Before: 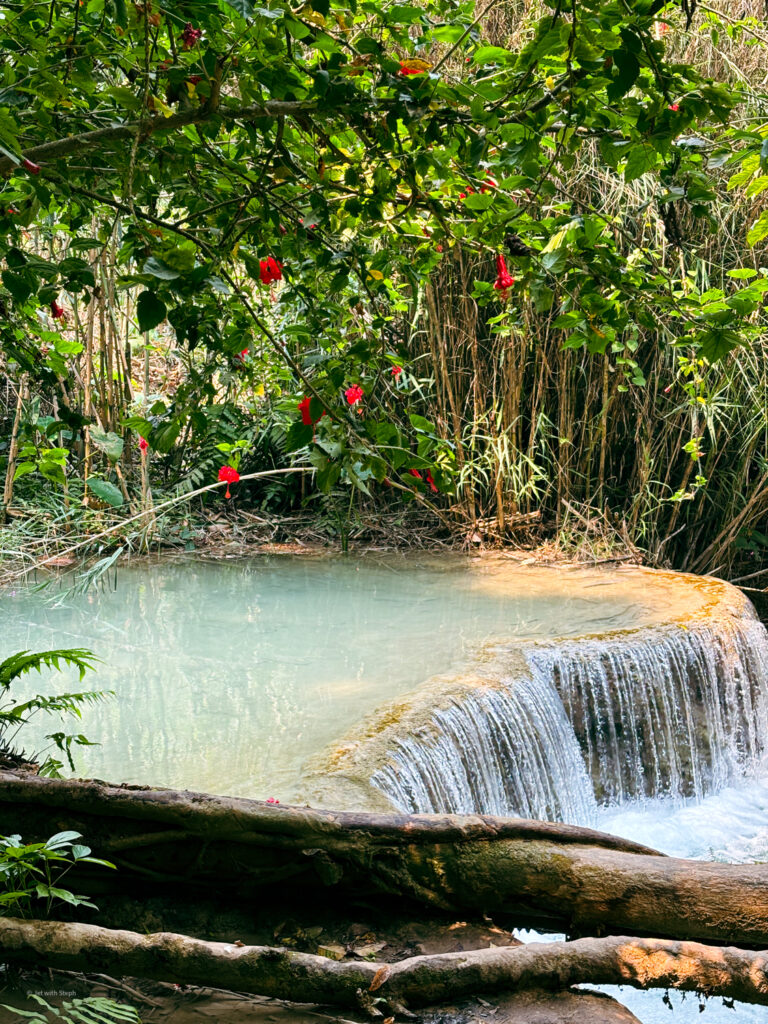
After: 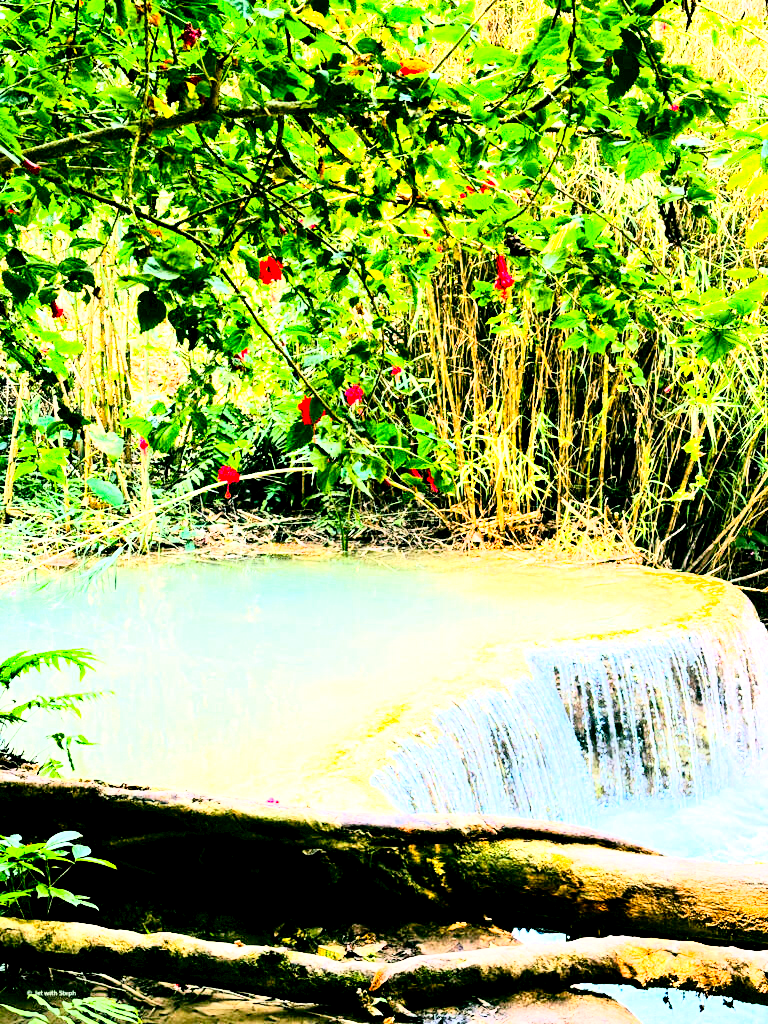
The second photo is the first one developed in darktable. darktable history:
rgb curve: curves: ch0 [(0, 0) (0.21, 0.15) (0.24, 0.21) (0.5, 0.75) (0.75, 0.96) (0.89, 0.99) (1, 1)]; ch1 [(0, 0.02) (0.21, 0.13) (0.25, 0.2) (0.5, 0.67) (0.75, 0.9) (0.89, 0.97) (1, 1)]; ch2 [(0, 0.02) (0.21, 0.13) (0.25, 0.2) (0.5, 0.67) (0.75, 0.9) (0.89, 0.97) (1, 1)], compensate middle gray true
shadows and highlights: shadows 75, highlights -25, soften with gaussian
color zones: curves: ch0 [(0, 0.613) (0.01, 0.613) (0.245, 0.448) (0.498, 0.529) (0.642, 0.665) (0.879, 0.777) (0.99, 0.613)]; ch1 [(0, 0) (0.143, 0) (0.286, 0) (0.429, 0) (0.571, 0) (0.714, 0) (0.857, 0)], mix -131.09%
exposure: black level correction 0.009, exposure 1.425 EV, compensate highlight preservation false
